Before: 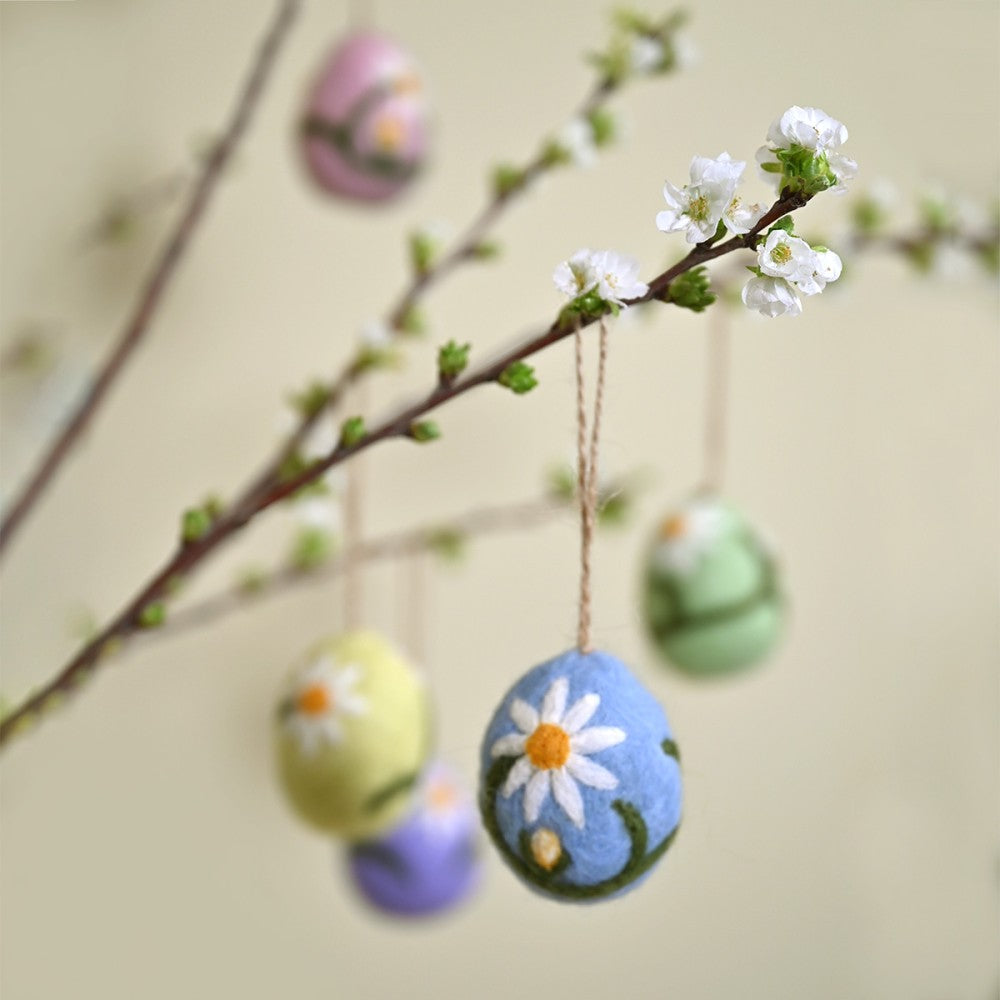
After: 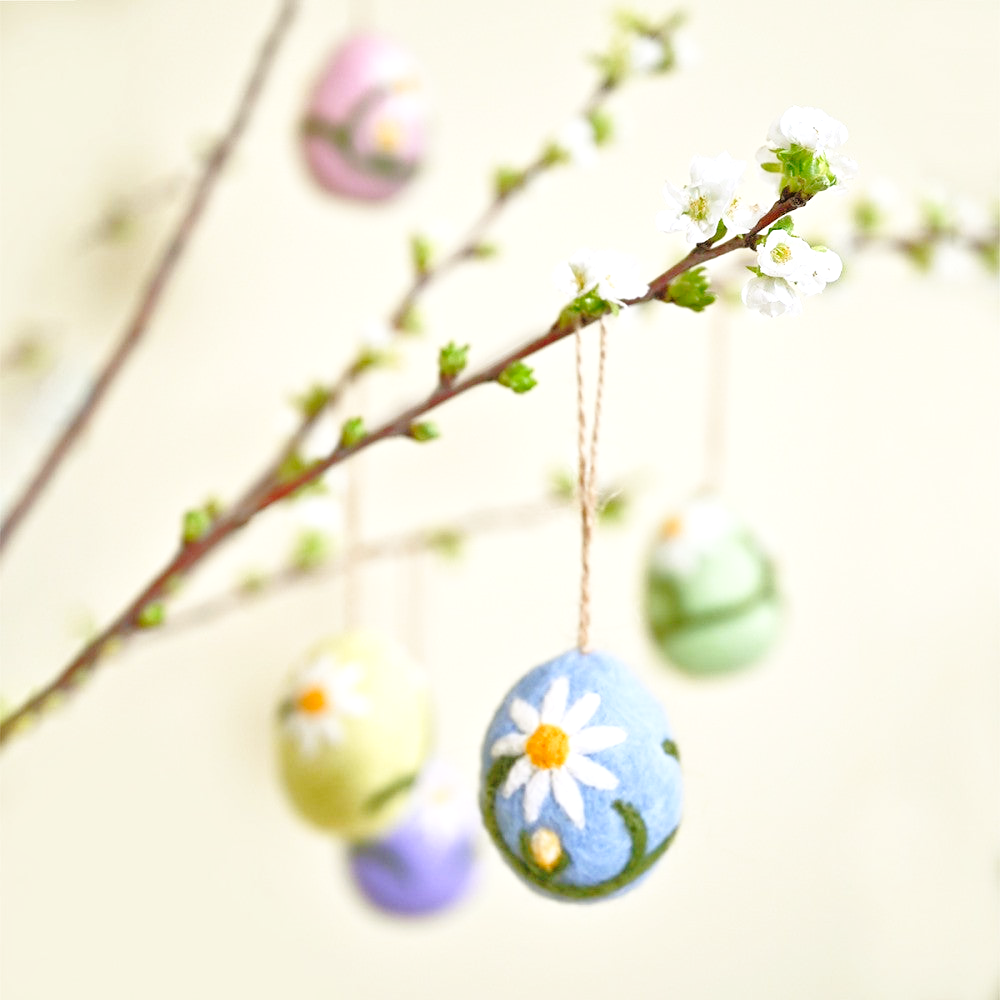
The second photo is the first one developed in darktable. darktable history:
base curve: curves: ch0 [(0, 0) (0.028, 0.03) (0.121, 0.232) (0.46, 0.748) (0.859, 0.968) (1, 1)], preserve colors none
exposure: compensate exposure bias true, compensate highlight preservation false
levels: levels [0, 0.48, 0.961]
tone equalizer: -7 EV 0.157 EV, -6 EV 0.588 EV, -5 EV 1.12 EV, -4 EV 1.37 EV, -3 EV 1.15 EV, -2 EV 0.6 EV, -1 EV 0.154 EV
